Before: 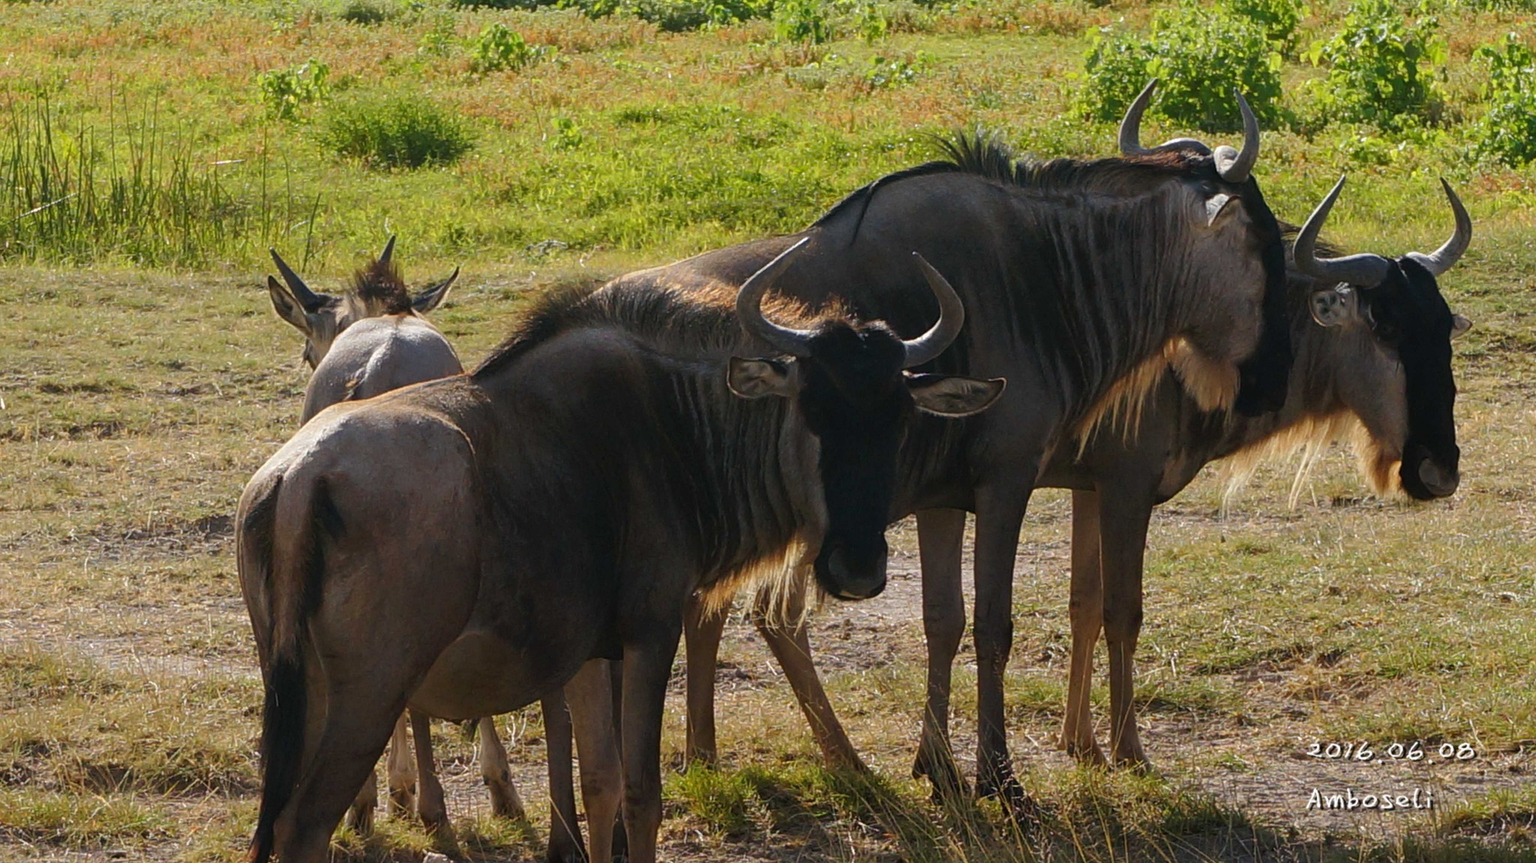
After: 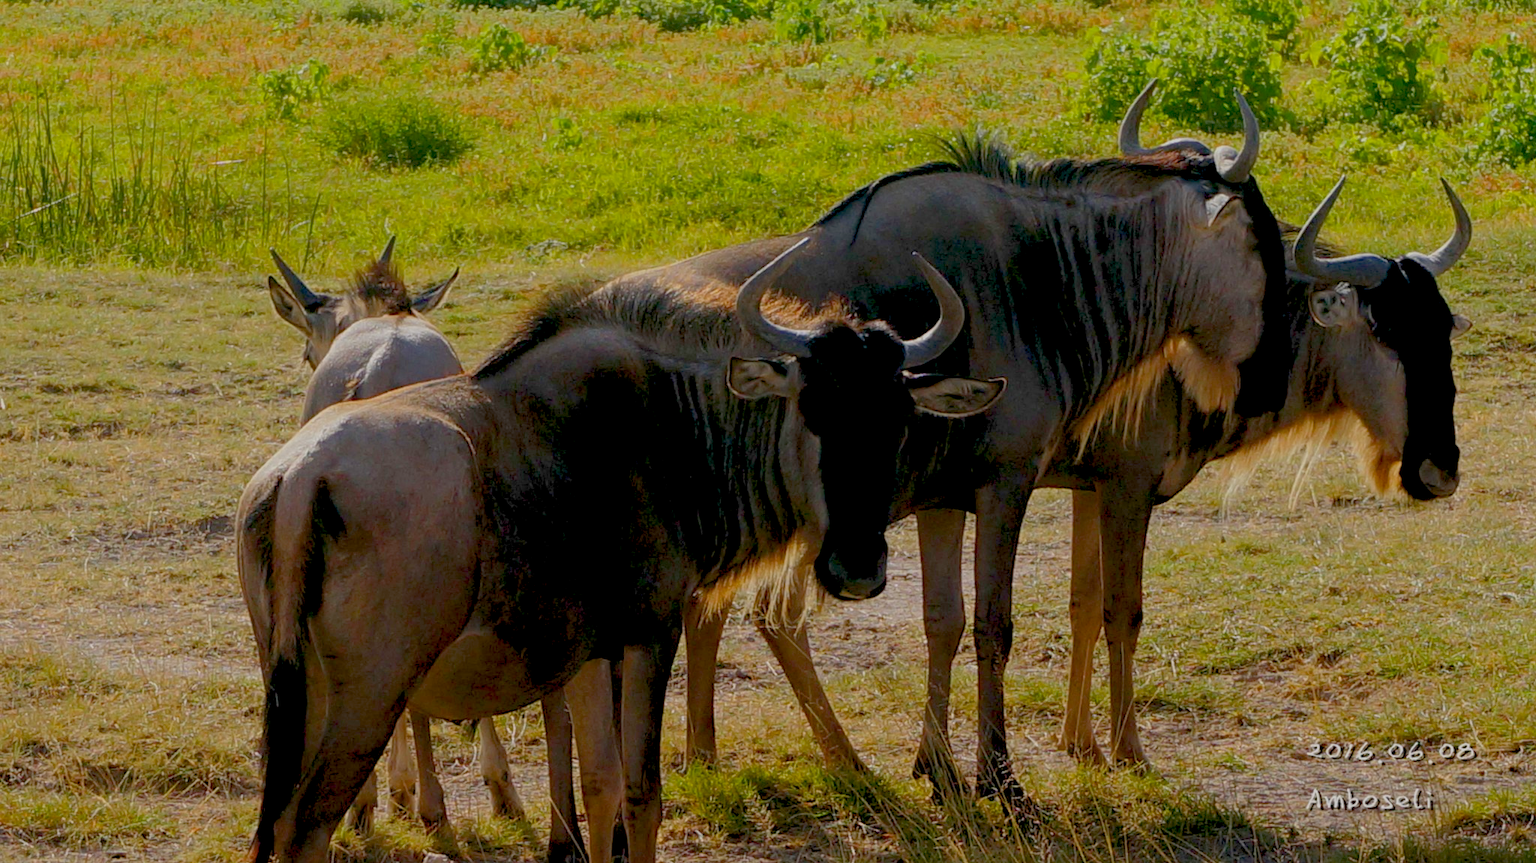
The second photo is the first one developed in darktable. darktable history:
color balance rgb: global offset › luminance -1.425%, perceptual saturation grading › global saturation 16.49%, contrast -29.988%
tone equalizer: edges refinement/feathering 500, mask exposure compensation -1.57 EV, preserve details no
